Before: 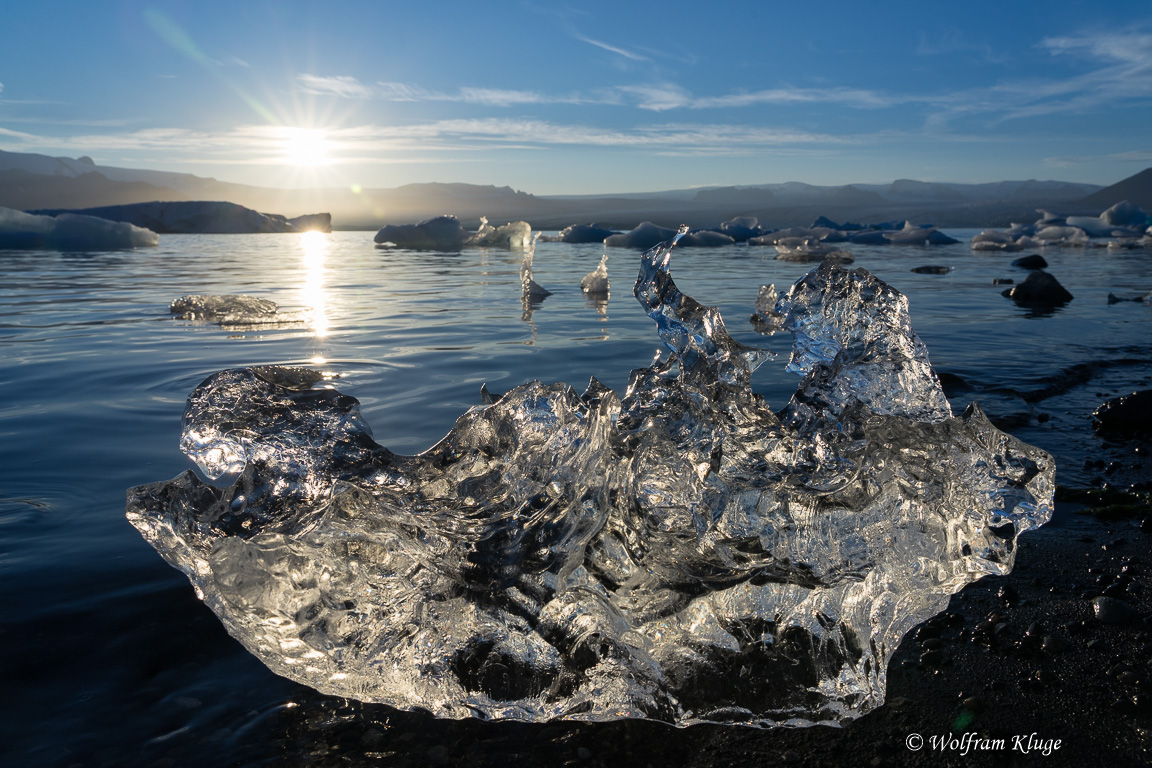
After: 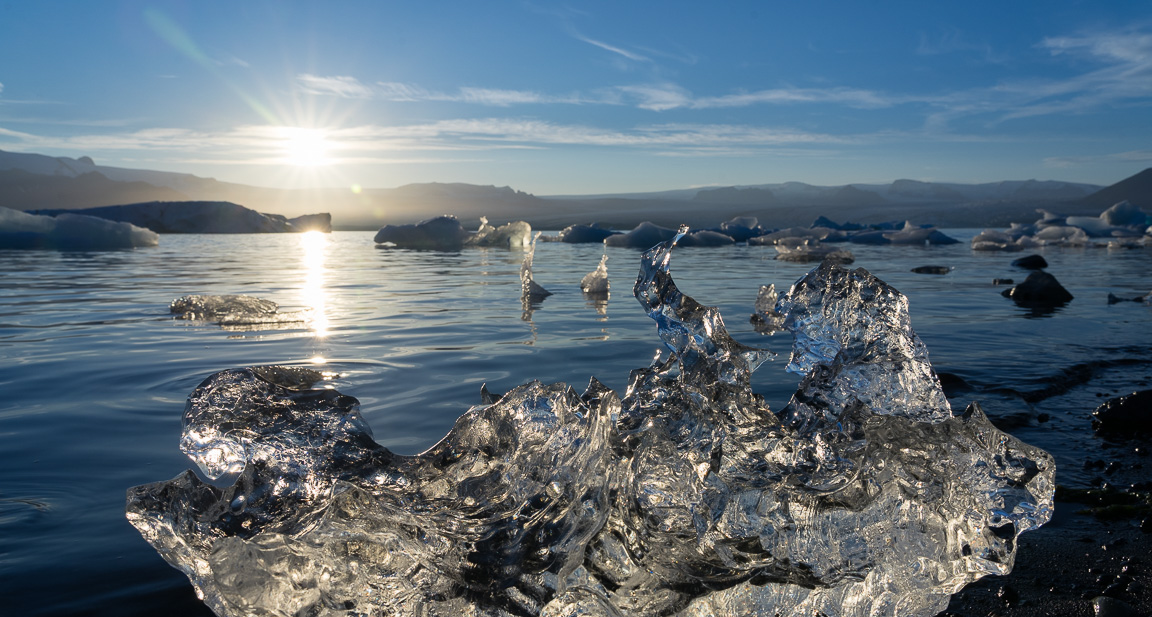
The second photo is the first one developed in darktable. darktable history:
crop: bottom 19.603%
